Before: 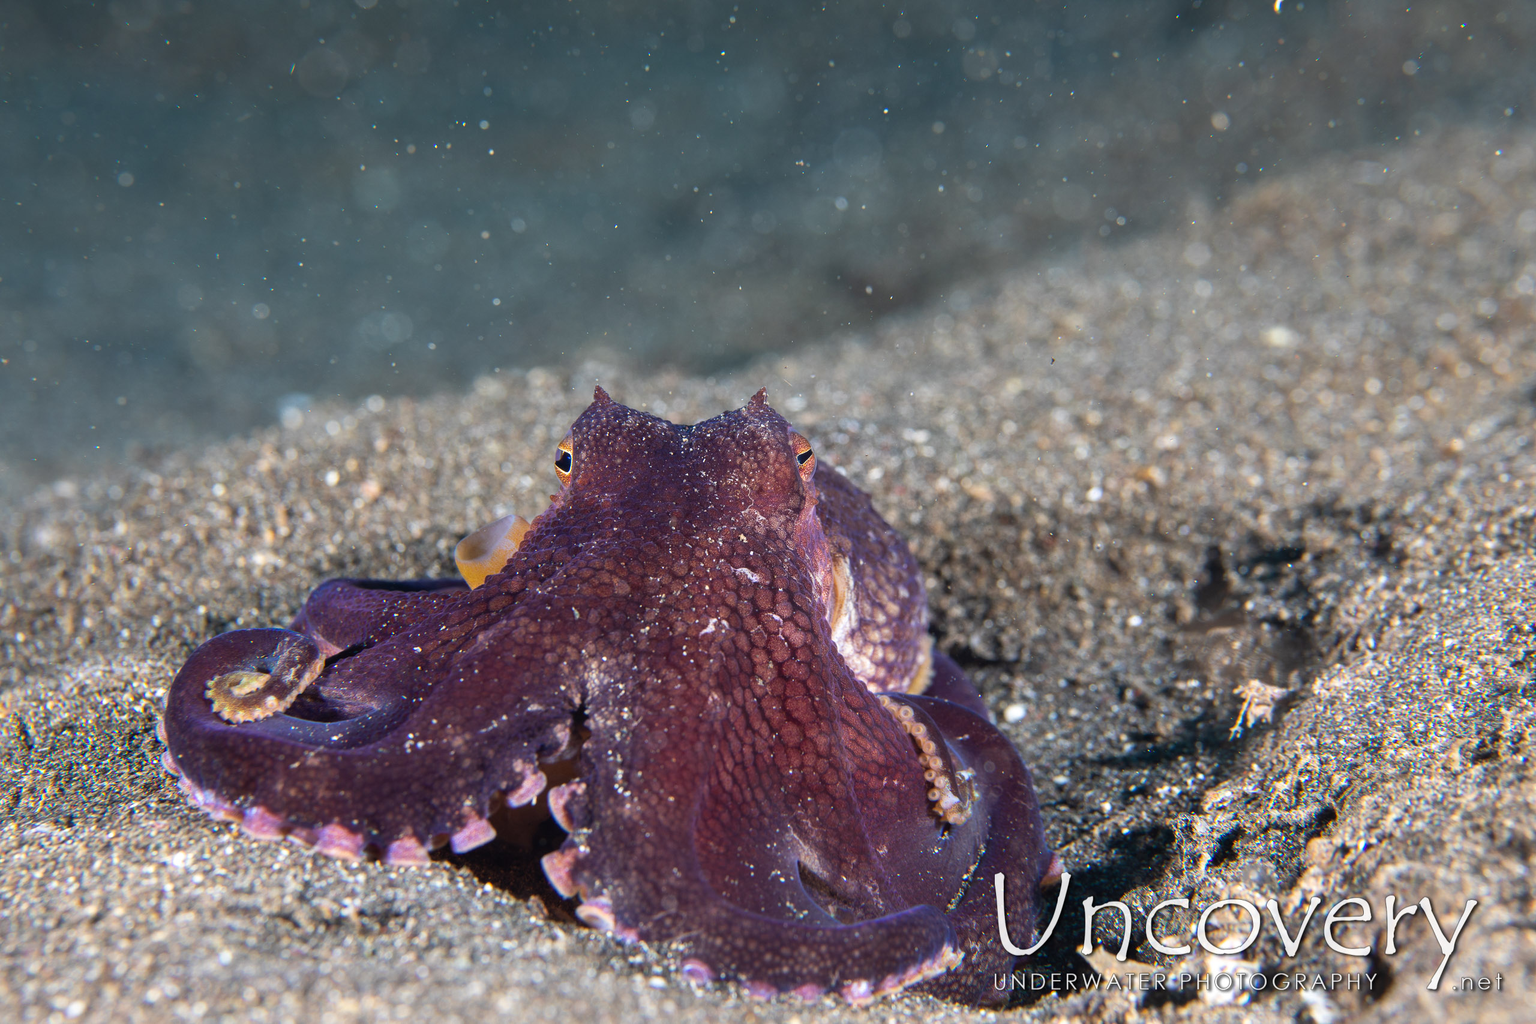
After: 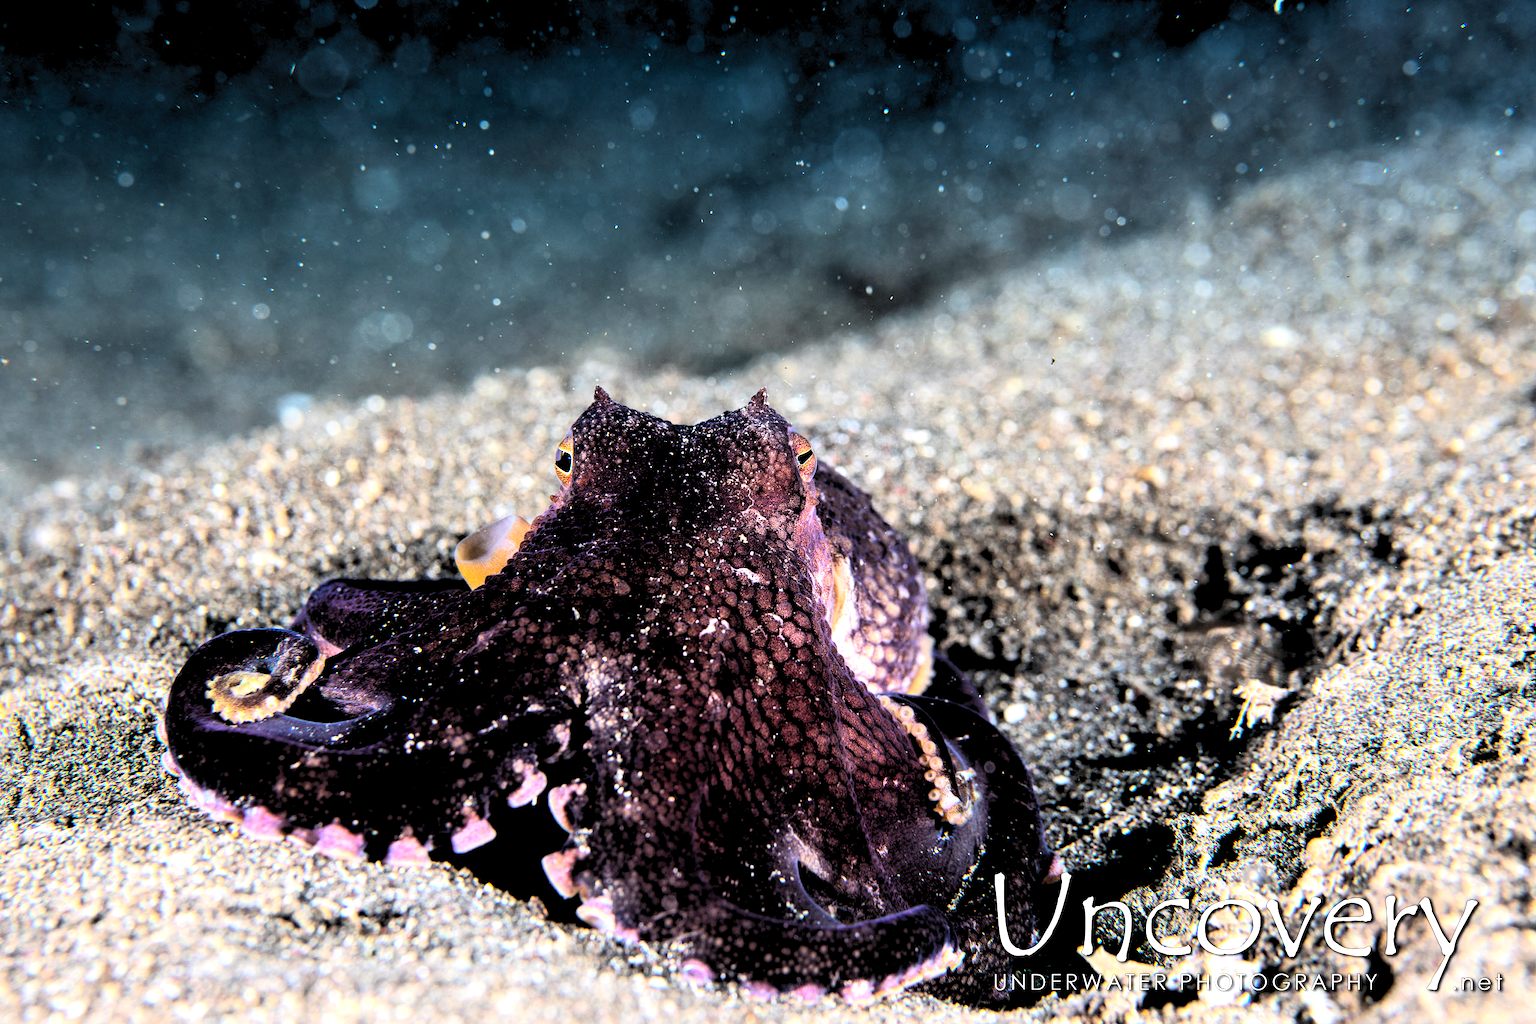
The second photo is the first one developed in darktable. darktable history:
rgb levels: levels [[0.034, 0.472, 0.904], [0, 0.5, 1], [0, 0.5, 1]]
tone equalizer: -8 EV -0.75 EV, -7 EV -0.7 EV, -6 EV -0.6 EV, -5 EV -0.4 EV, -3 EV 0.4 EV, -2 EV 0.6 EV, -1 EV 0.7 EV, +0 EV 0.75 EV, edges refinement/feathering 500, mask exposure compensation -1.57 EV, preserve details no
graduated density: density 2.02 EV, hardness 44%, rotation 0.374°, offset 8.21, hue 208.8°, saturation 97%
contrast brightness saturation: contrast 0.2, brightness 0.15, saturation 0.14
